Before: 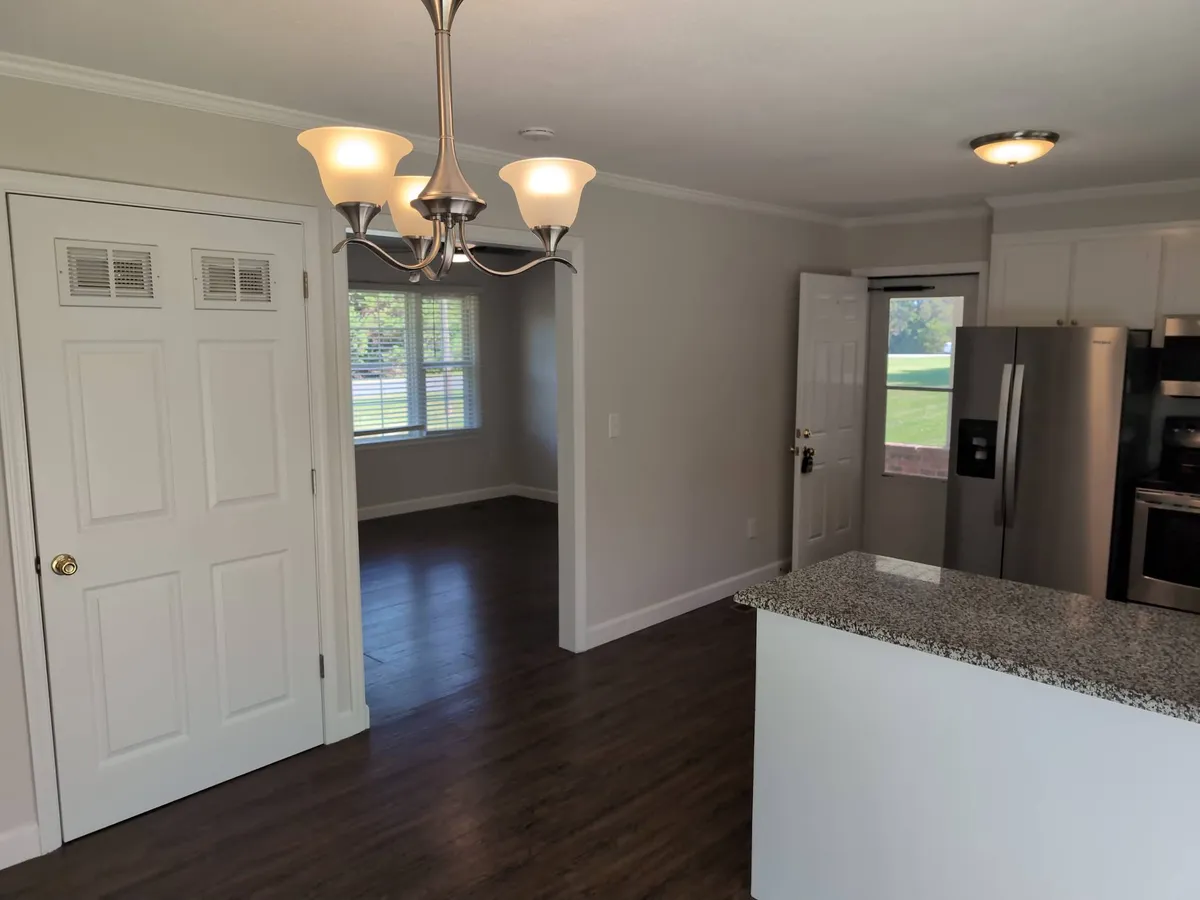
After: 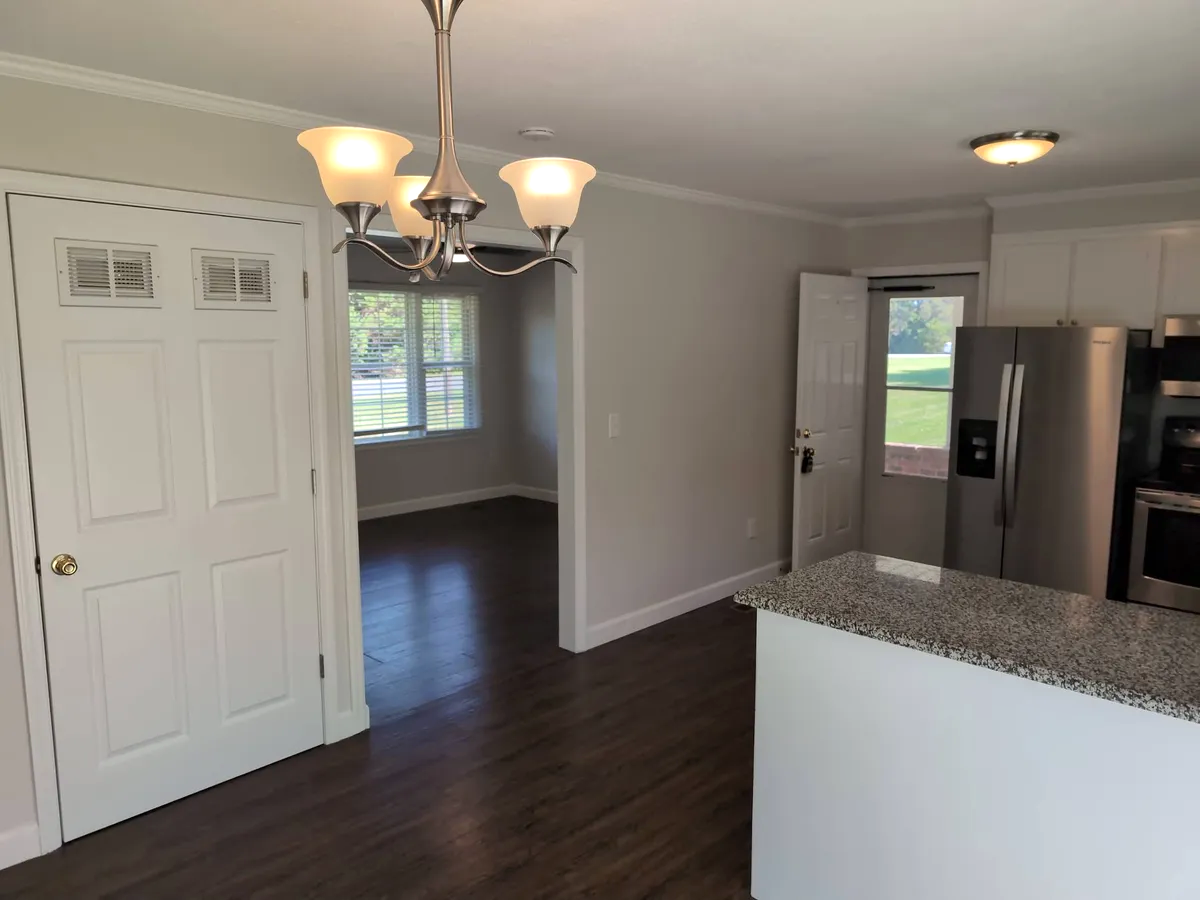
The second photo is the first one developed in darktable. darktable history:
tone equalizer: mask exposure compensation -0.509 EV
exposure: exposure 0.202 EV, compensate exposure bias true, compensate highlight preservation false
